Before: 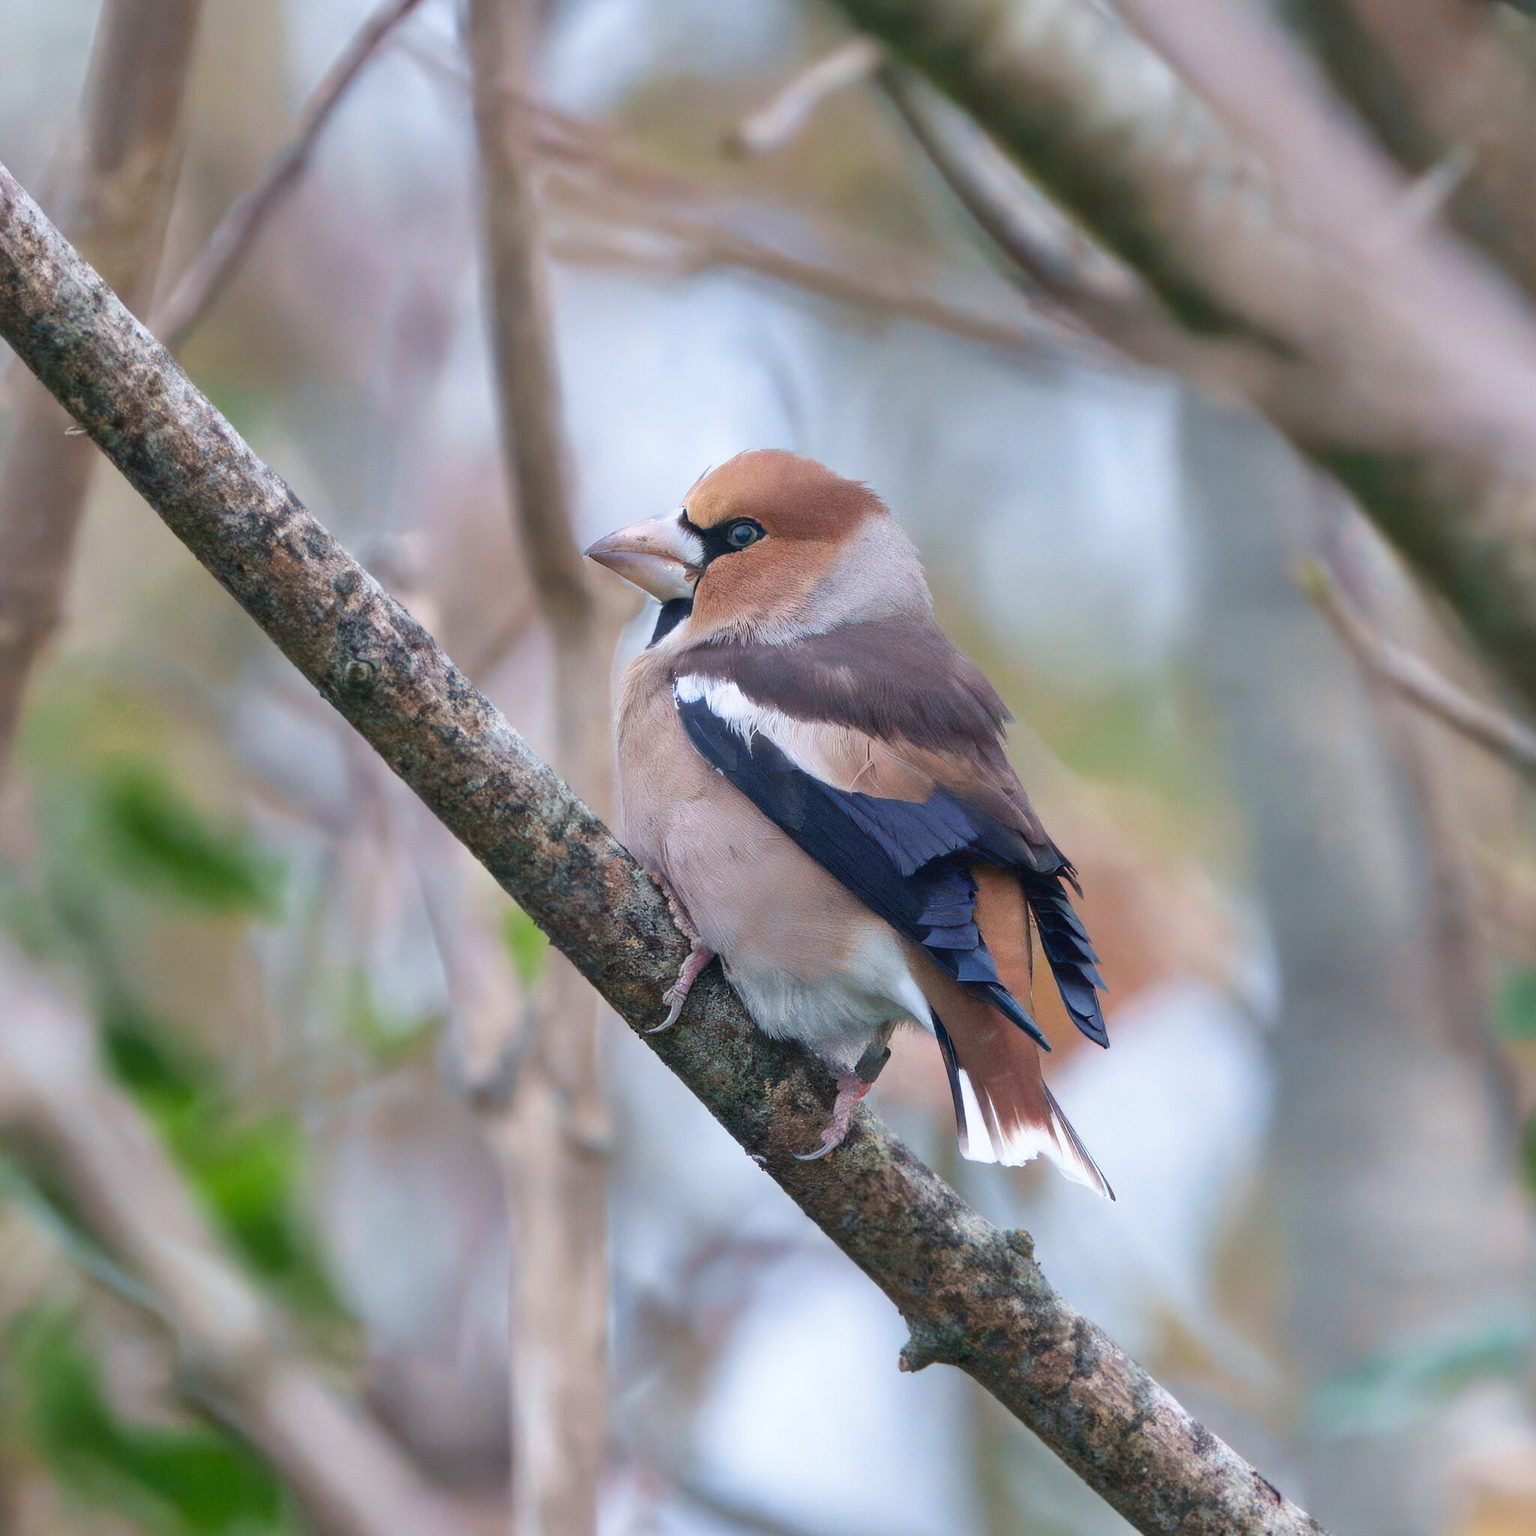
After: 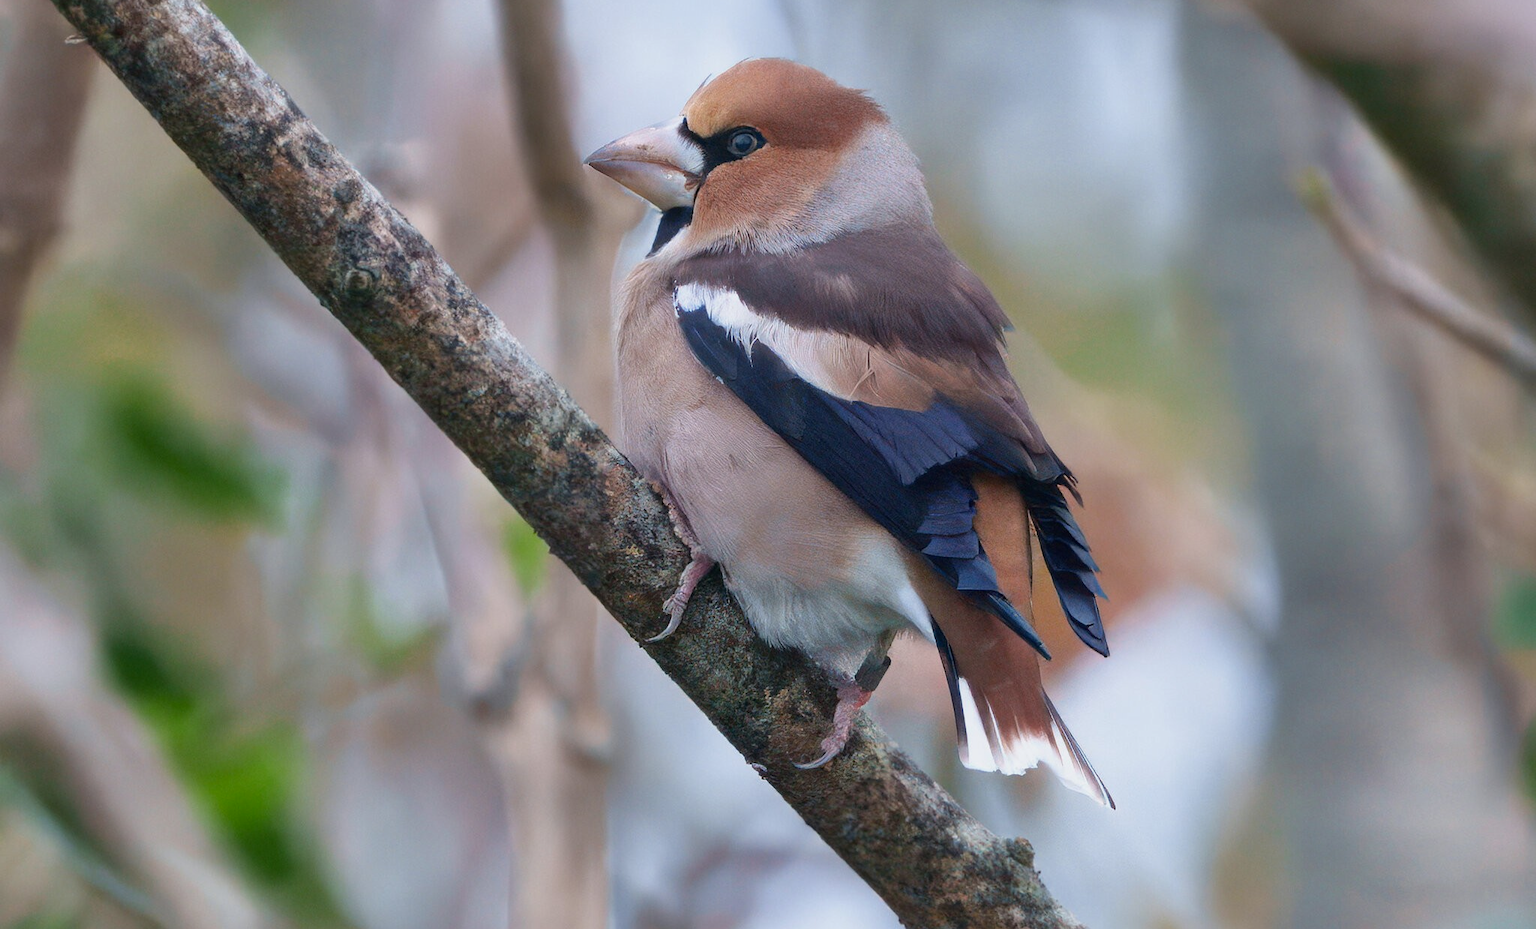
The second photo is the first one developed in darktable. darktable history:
crop and rotate: top 25.536%, bottom 13.937%
exposure: exposure -0.154 EV, compensate exposure bias true, compensate highlight preservation false
contrast brightness saturation: contrast 0.032, brightness -0.036
